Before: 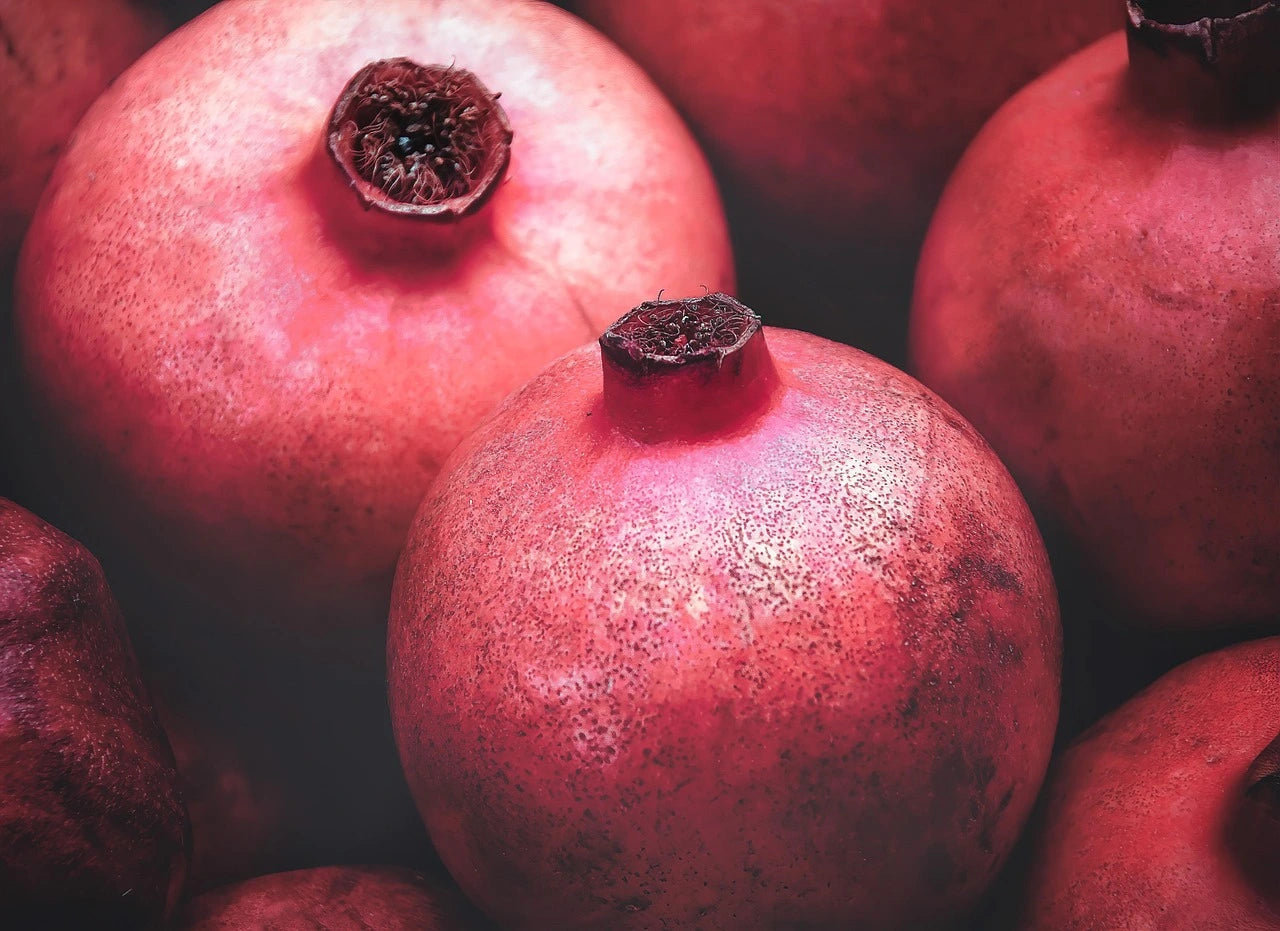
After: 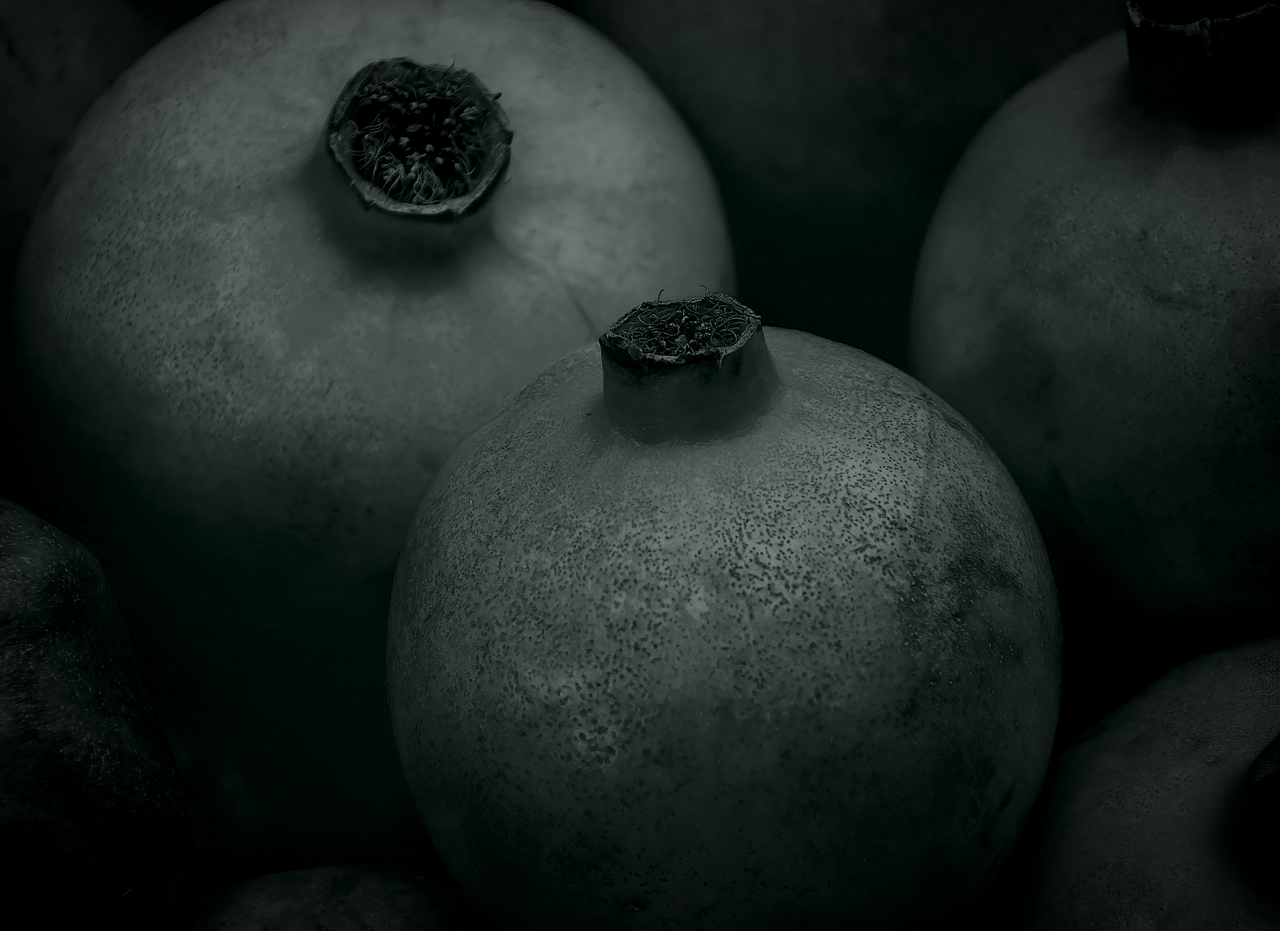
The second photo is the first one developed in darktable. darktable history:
exposure: black level correction 0.001, exposure 0.955 EV, compensate exposure bias true, compensate highlight preservation false
vignetting: fall-off start 70.97%, brightness -0.584, saturation -0.118, width/height ratio 1.333
colorize: hue 90°, saturation 19%, lightness 1.59%, version 1
